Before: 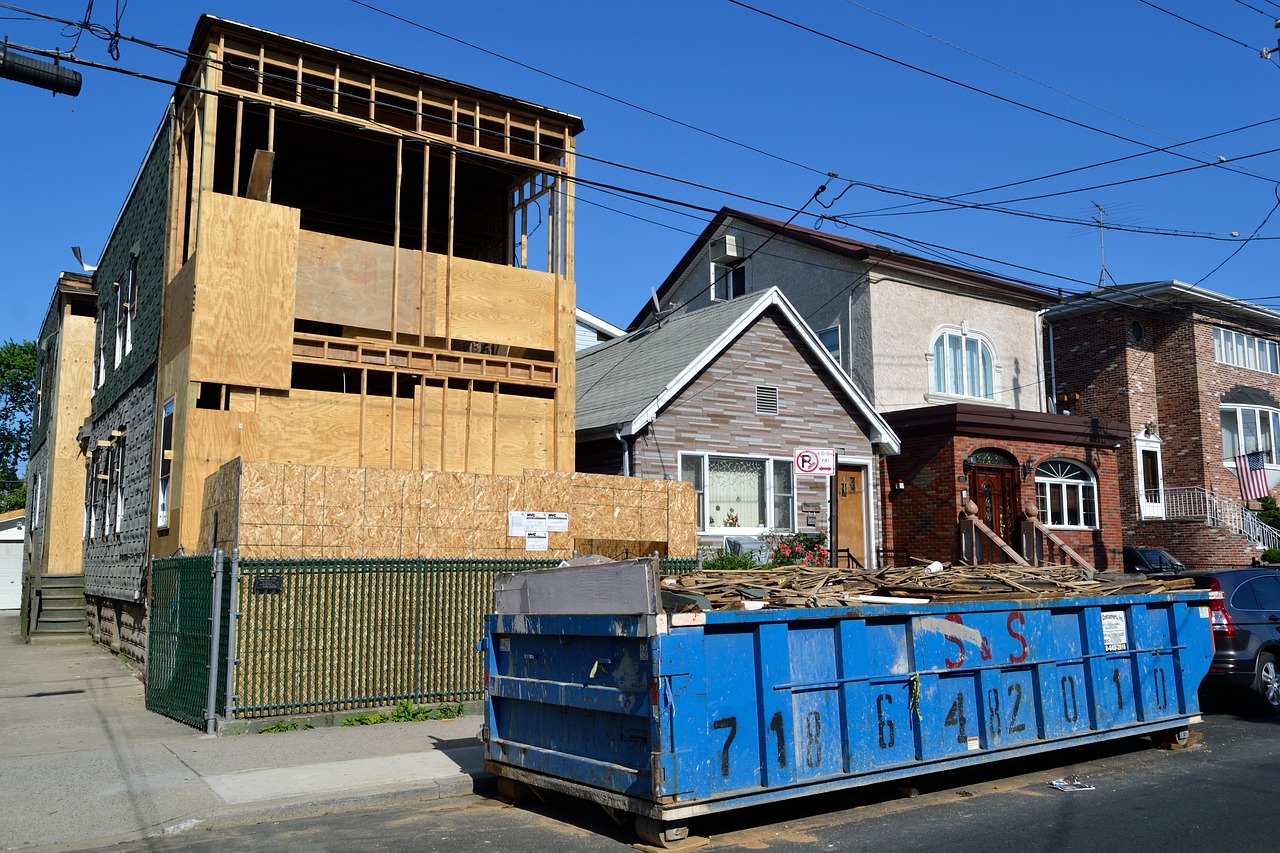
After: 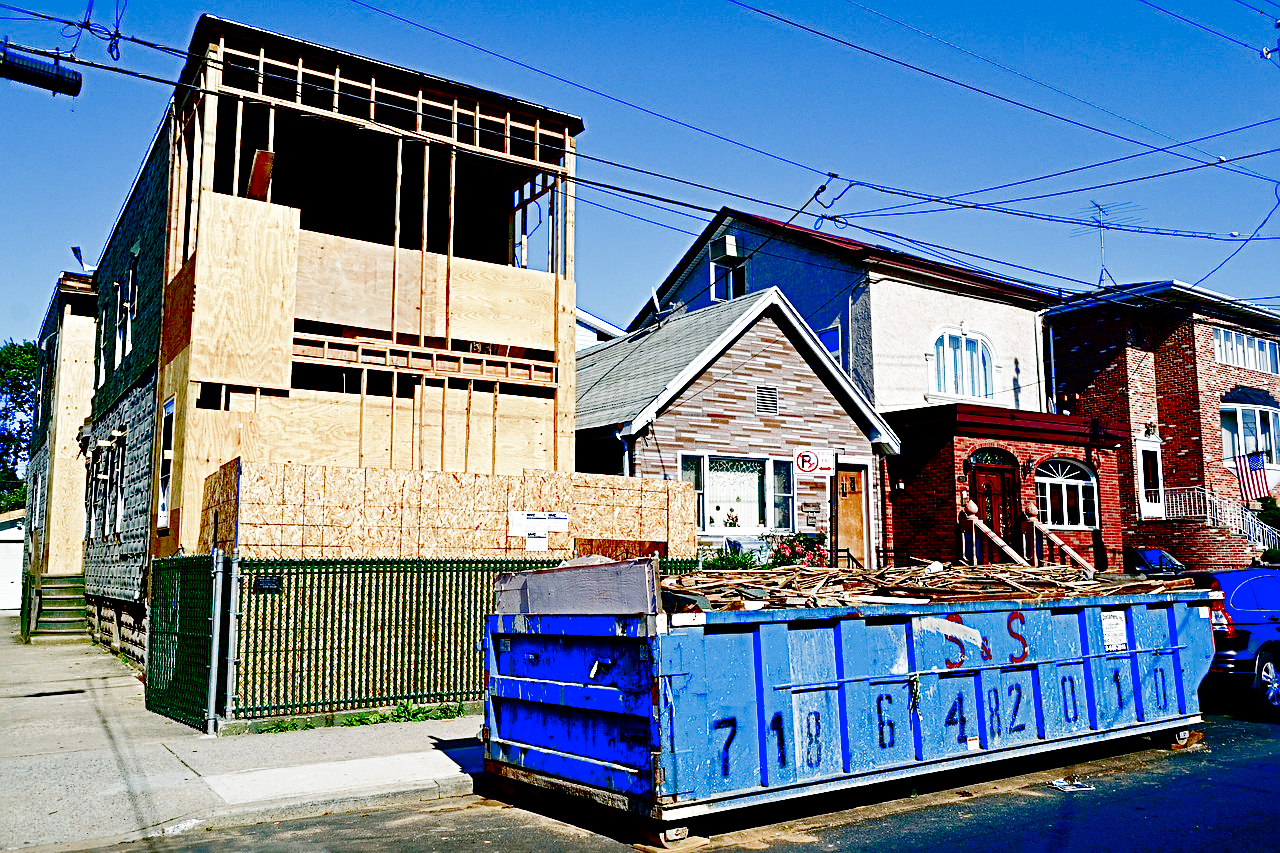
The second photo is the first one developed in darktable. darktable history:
base curve: curves: ch0 [(0, 0) (0.032, 0.037) (0.105, 0.228) (0.435, 0.76) (0.856, 0.983) (1, 1)], preserve colors none | blend: blend mode average, opacity 20%; mask: uniform (no mask)
filmic: grey point source 9, black point source -8.55, white point source 3.45, grey point target 18, white point target 100, output power 2.2, latitude stops 3.5, contrast 1.62, saturation 60, global saturation 70, balance -12, preserve color 1 | blend: blend mode average, opacity 100%; mask: uniform (no mask)
contrast brightness saturation: brightness -1, saturation 1 | blend: blend mode average, opacity 20%; mask: uniform (no mask)
tone curve: curves: ch0 [(0, 0) (0.004, 0.002) (0.02, 0.013) (0.218, 0.218) (0.664, 0.718) (0.832, 0.873) (1, 1)], preserve colors none | blend: blend mode average, opacity 100%; mask: uniform (no mask)
levels: levels [0, 0.478, 1] | blend: blend mode average, opacity 50%; mask: uniform (no mask)
sharpen: radius 4 | blend: blend mode average, opacity 50%; mask: uniform (no mask)
